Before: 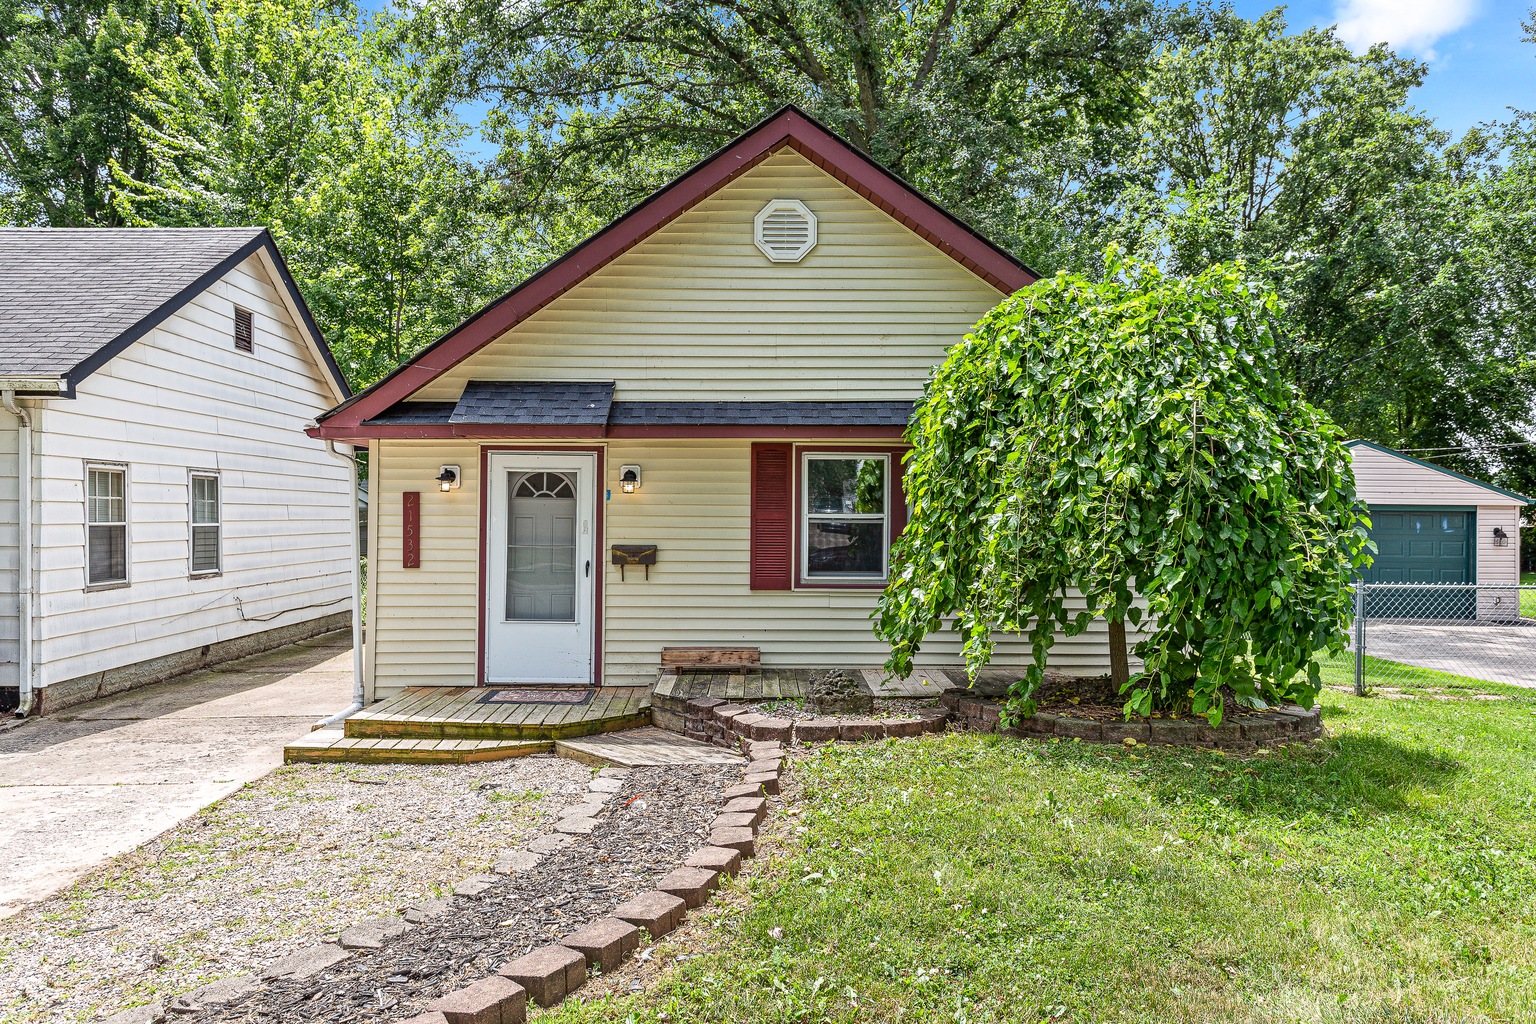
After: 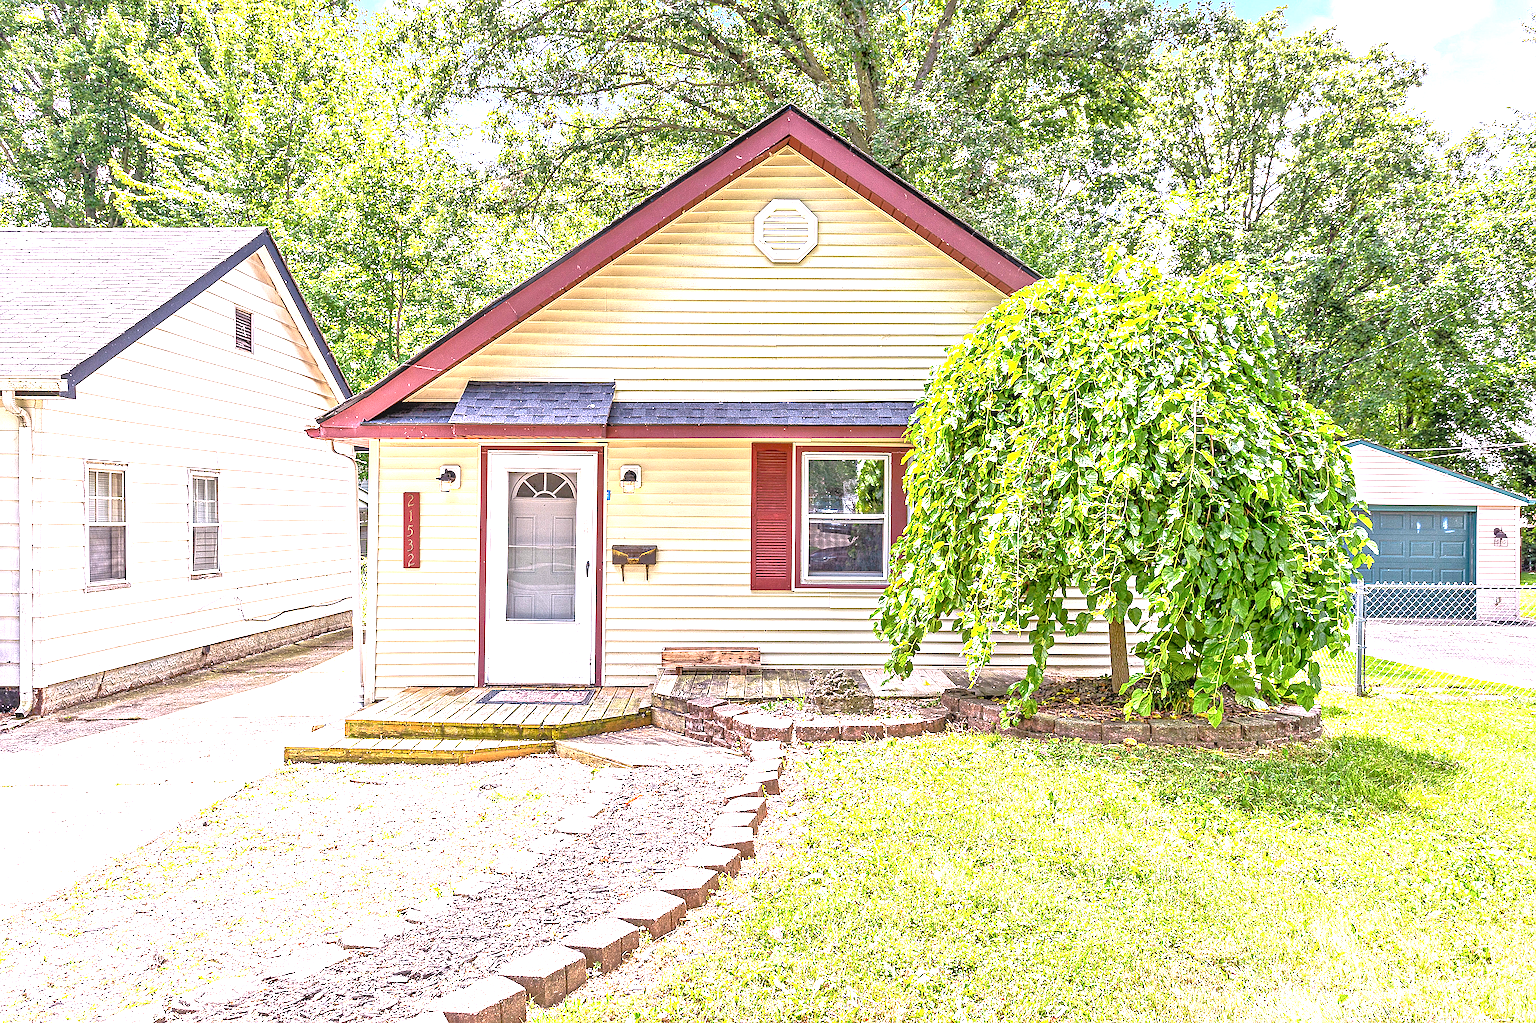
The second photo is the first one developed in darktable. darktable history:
color calibration: output R [1.063, -0.012, -0.003, 0], output B [-0.079, 0.047, 1, 0], illuminant as shot in camera, x 0.358, y 0.373, temperature 4628.91 K
tone equalizer: -7 EV 0.142 EV, -6 EV 0.633 EV, -5 EV 1.14 EV, -4 EV 1.32 EV, -3 EV 1.18 EV, -2 EV 0.6 EV, -1 EV 0.155 EV
local contrast: on, module defaults
exposure: black level correction 0.001, exposure 1.399 EV, compensate highlight preservation false
sharpen: on, module defaults
